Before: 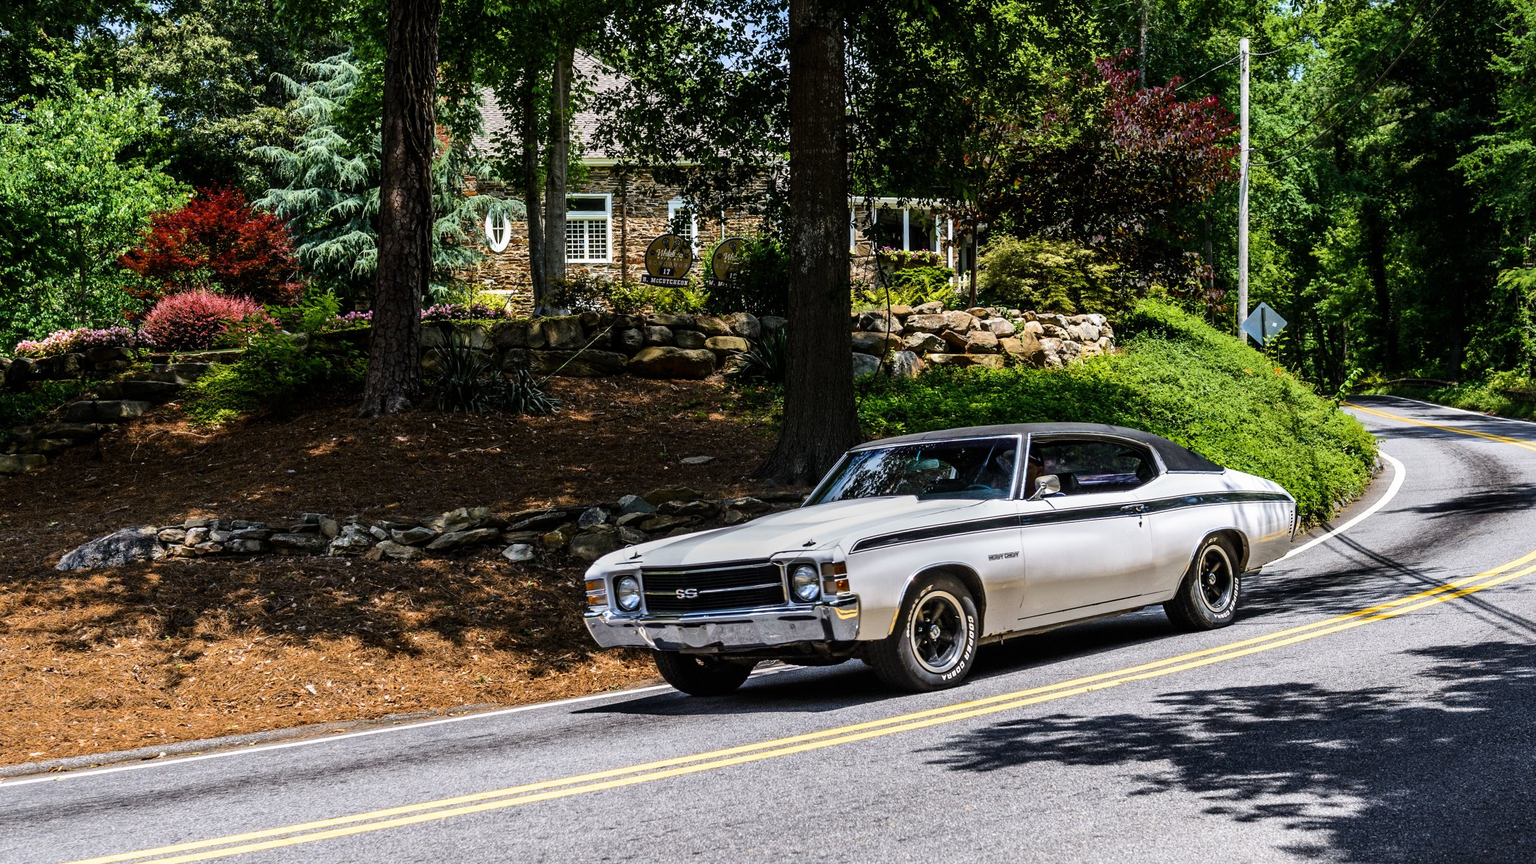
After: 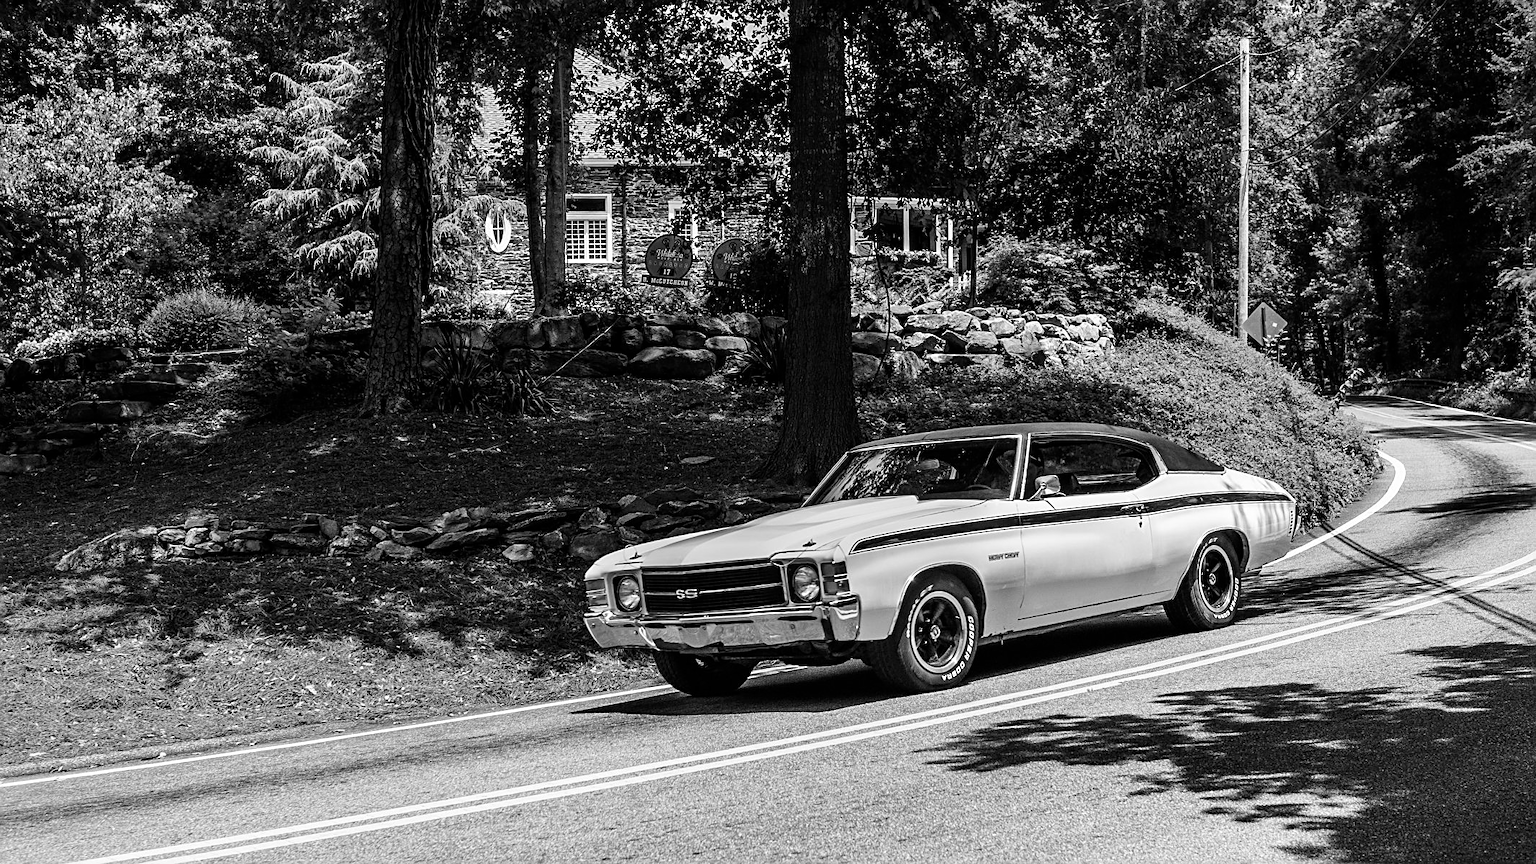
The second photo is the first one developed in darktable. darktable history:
sharpen: on, module defaults
color balance rgb: shadows lift › hue 87.51°, highlights gain › chroma 1.35%, highlights gain › hue 55.1°, global offset › chroma 0.13%, global offset › hue 253.66°, perceptual saturation grading › global saturation 16.38%
monochrome: on, module defaults
